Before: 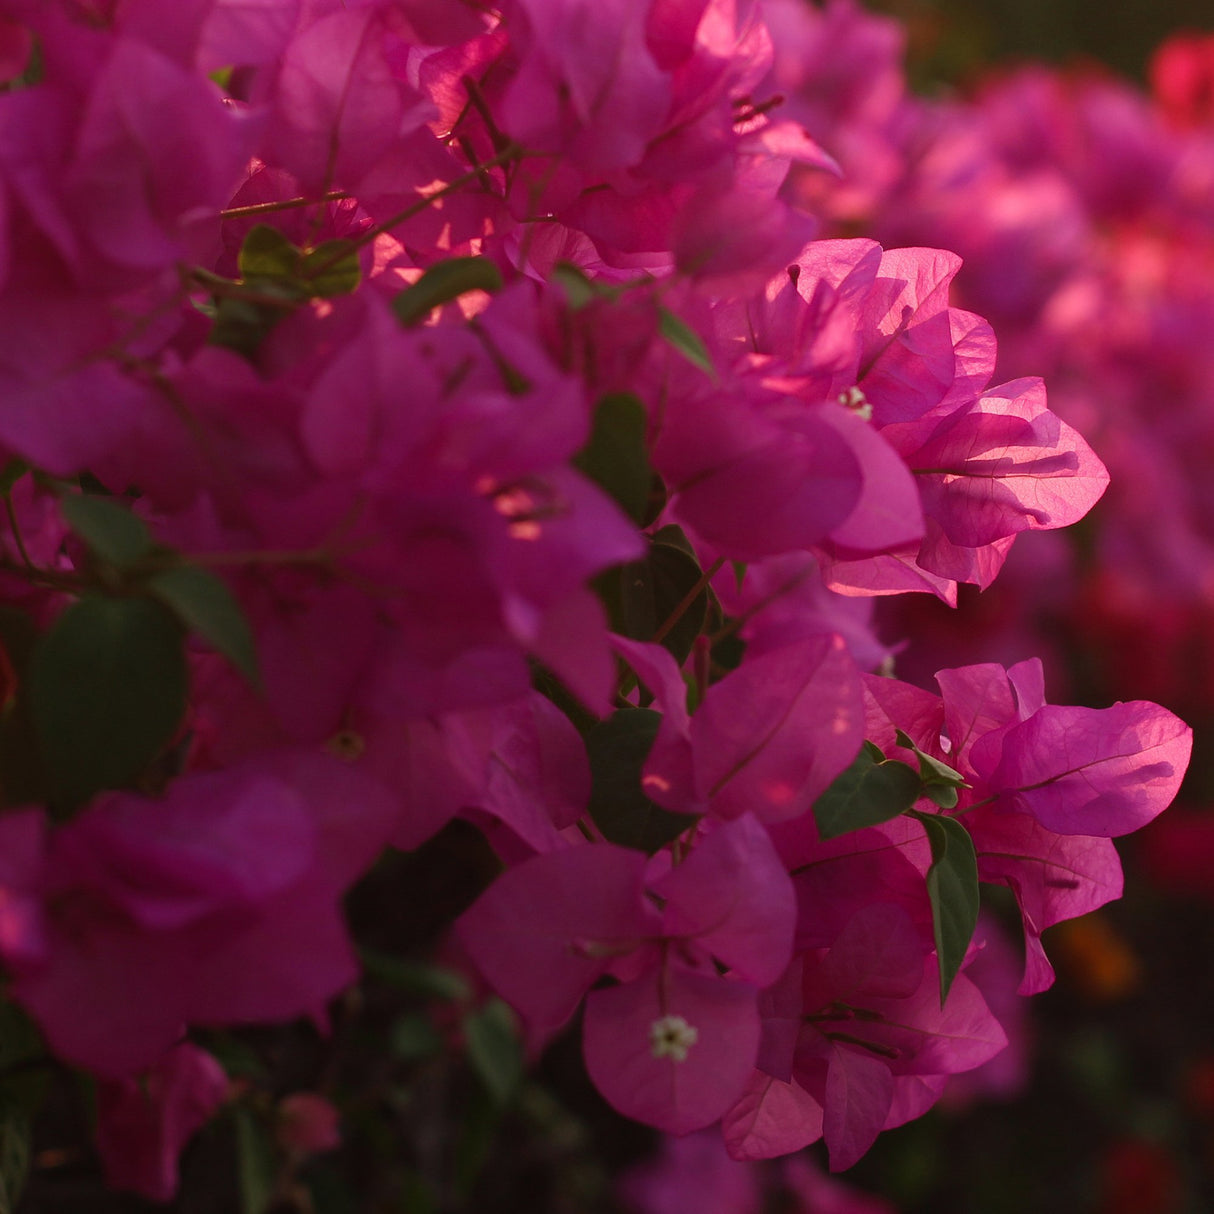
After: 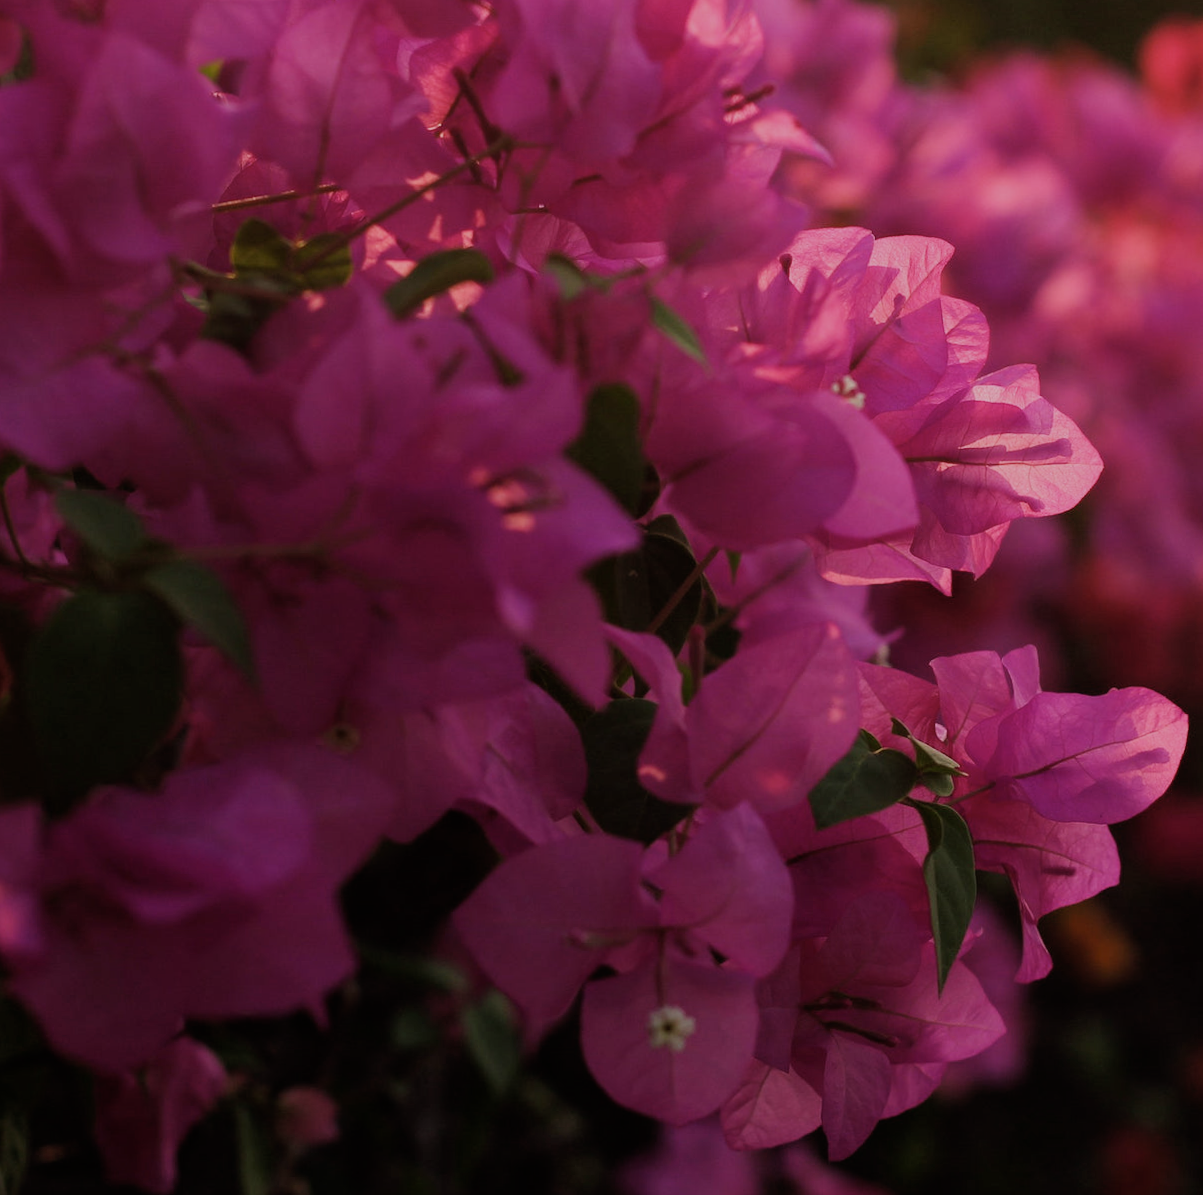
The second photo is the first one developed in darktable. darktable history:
color zones: curves: ch1 [(0.077, 0.436) (0.25, 0.5) (0.75, 0.5)]
rotate and perspective: rotation -0.45°, automatic cropping original format, crop left 0.008, crop right 0.992, crop top 0.012, crop bottom 0.988
filmic rgb: black relative exposure -7.65 EV, white relative exposure 4.56 EV, hardness 3.61
